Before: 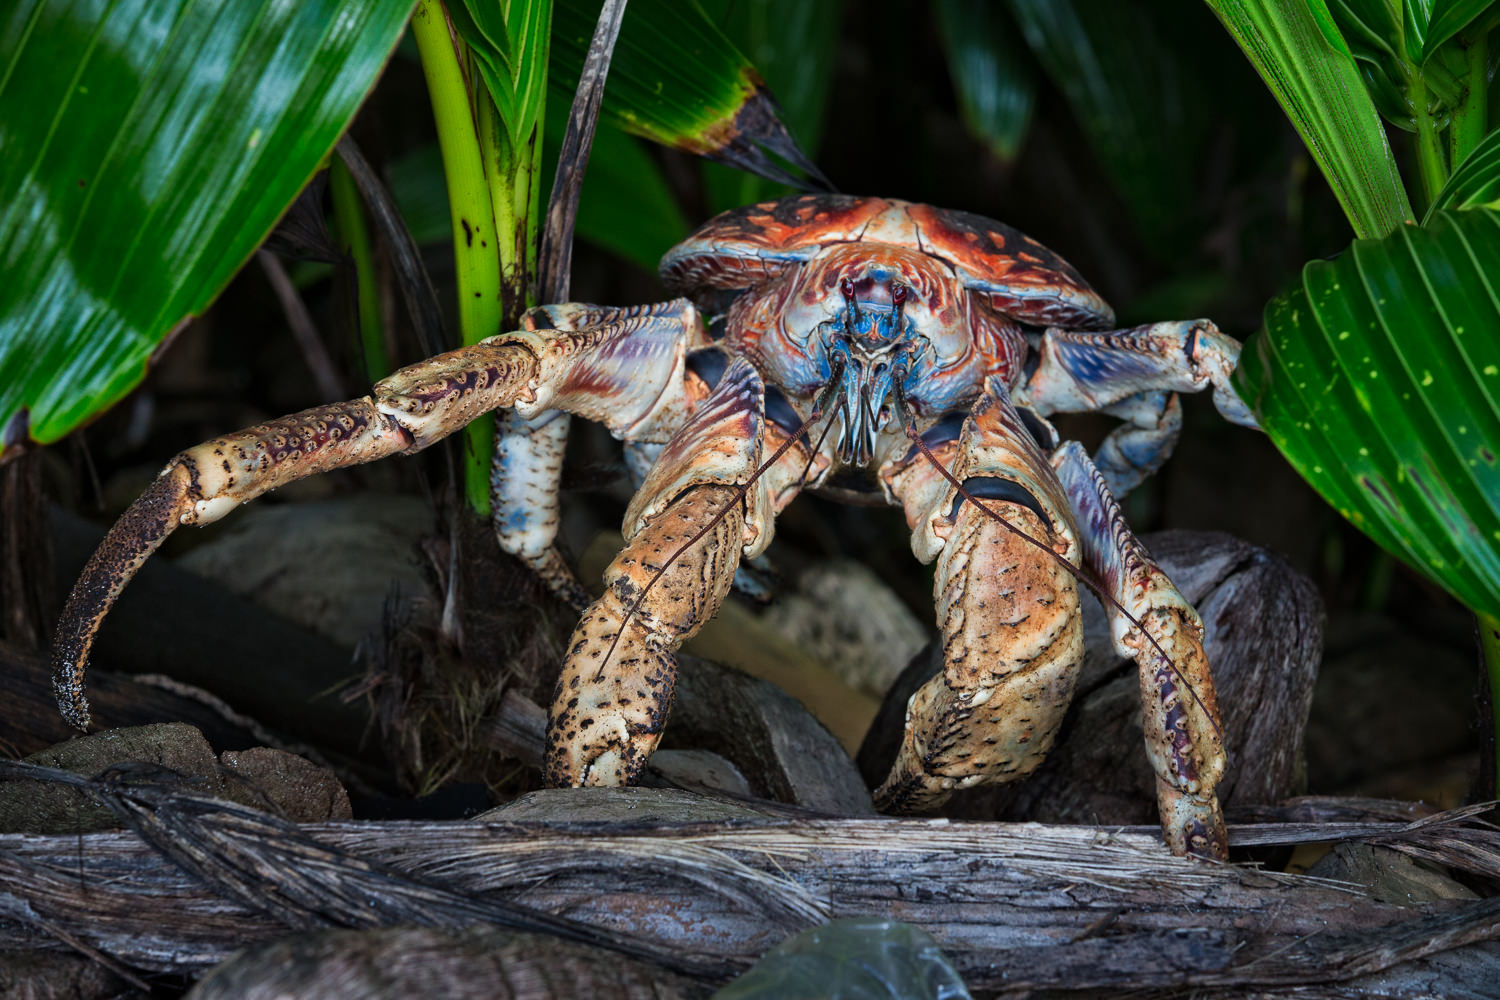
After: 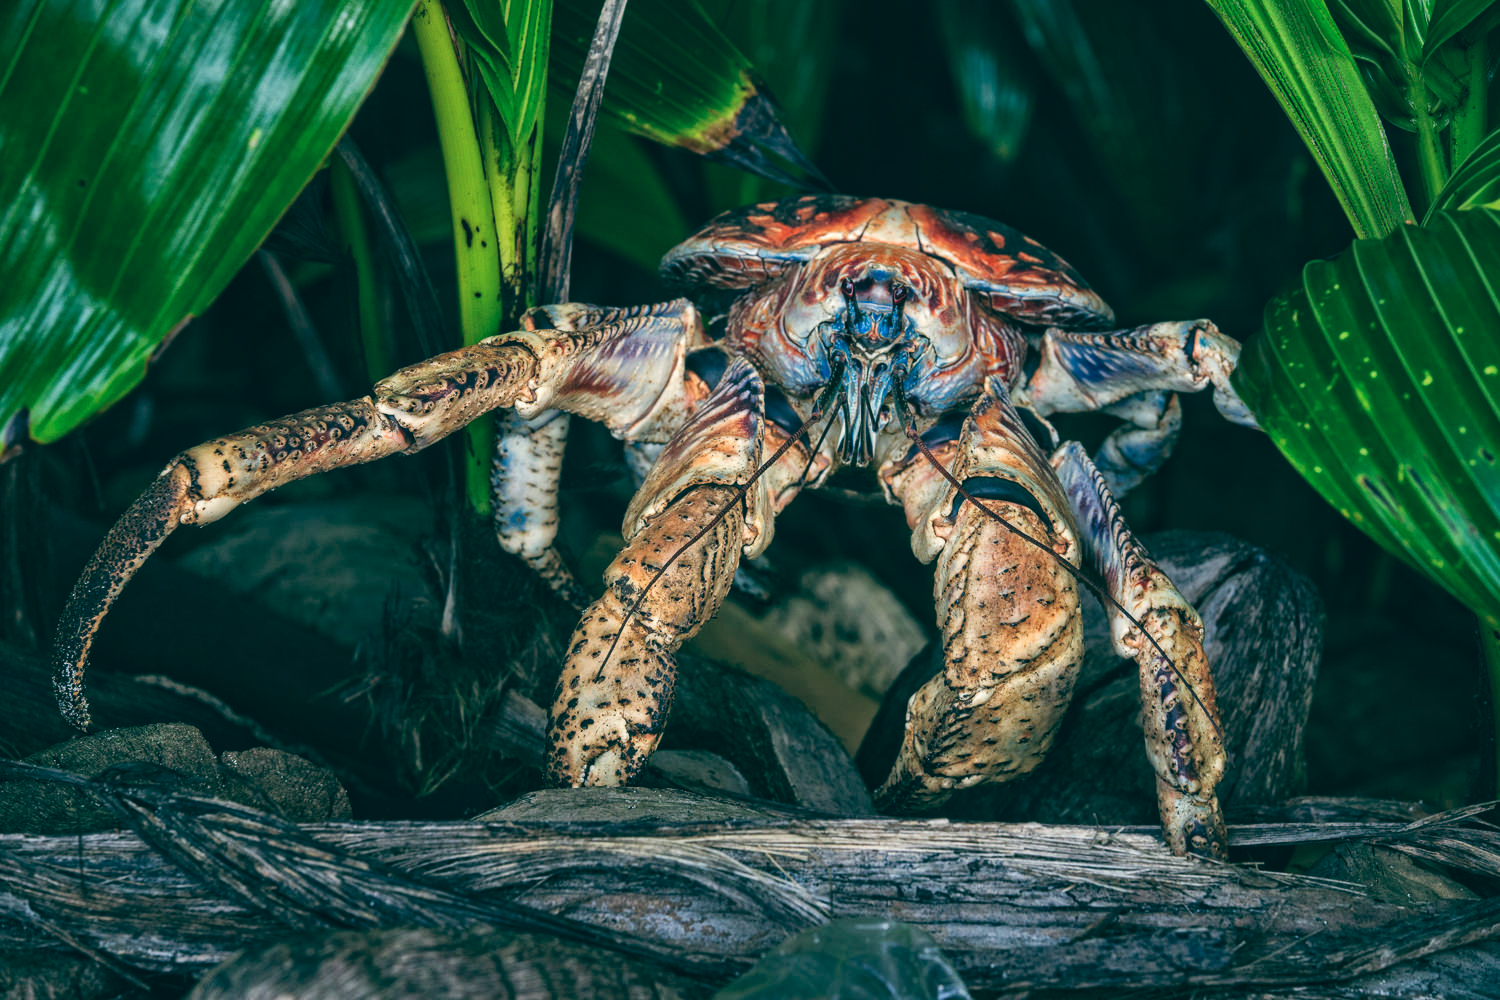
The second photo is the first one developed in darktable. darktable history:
shadows and highlights: shadows 20.91, highlights -35.45, soften with gaussian
local contrast: on, module defaults
color balance: lift [1.005, 0.99, 1.007, 1.01], gamma [1, 0.979, 1.011, 1.021], gain [0.923, 1.098, 1.025, 0.902], input saturation 90.45%, contrast 7.73%, output saturation 105.91%
